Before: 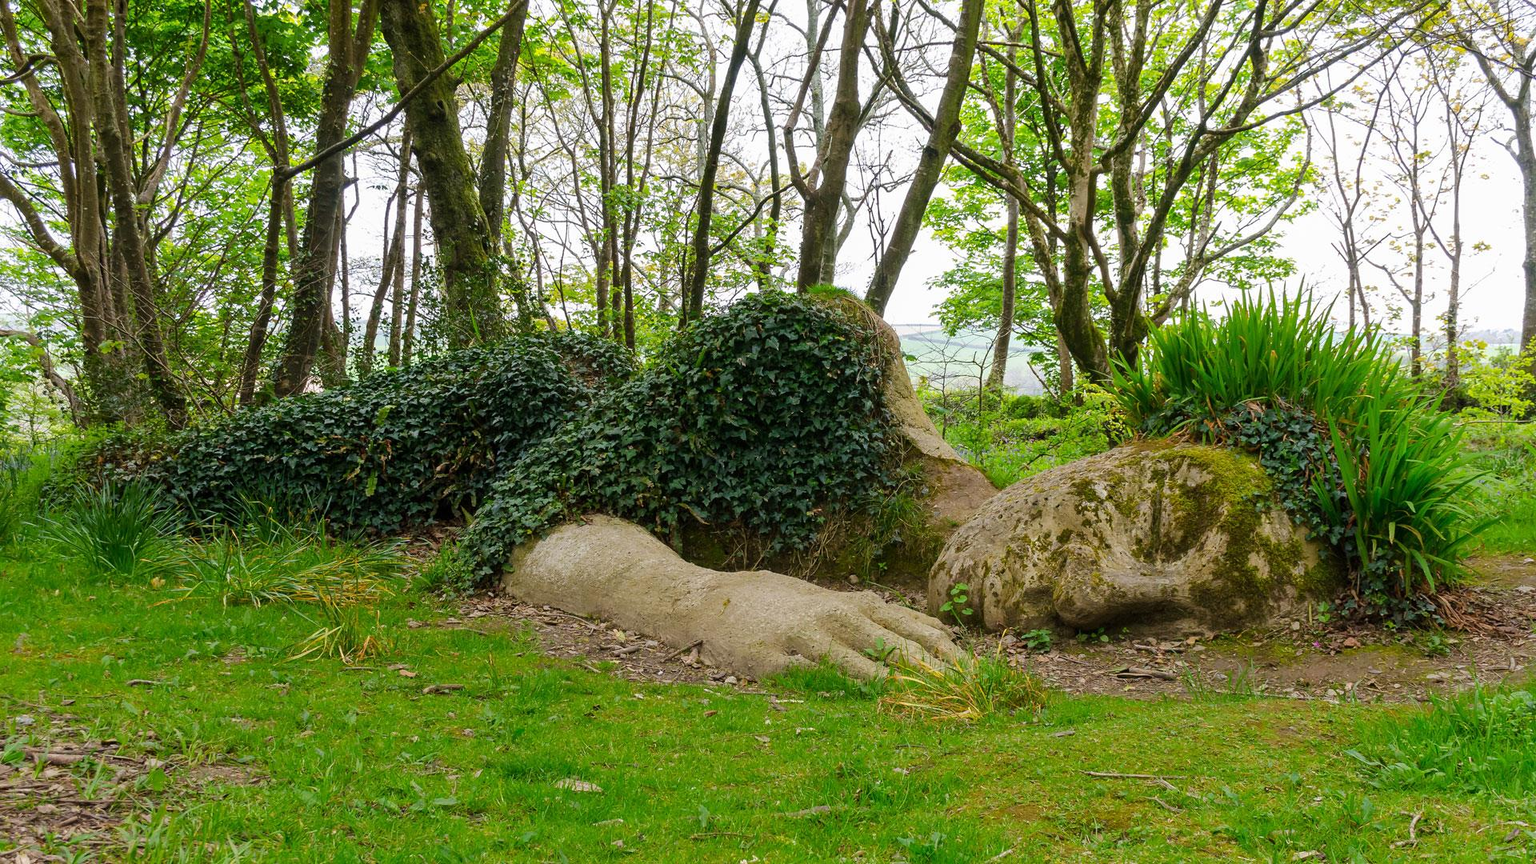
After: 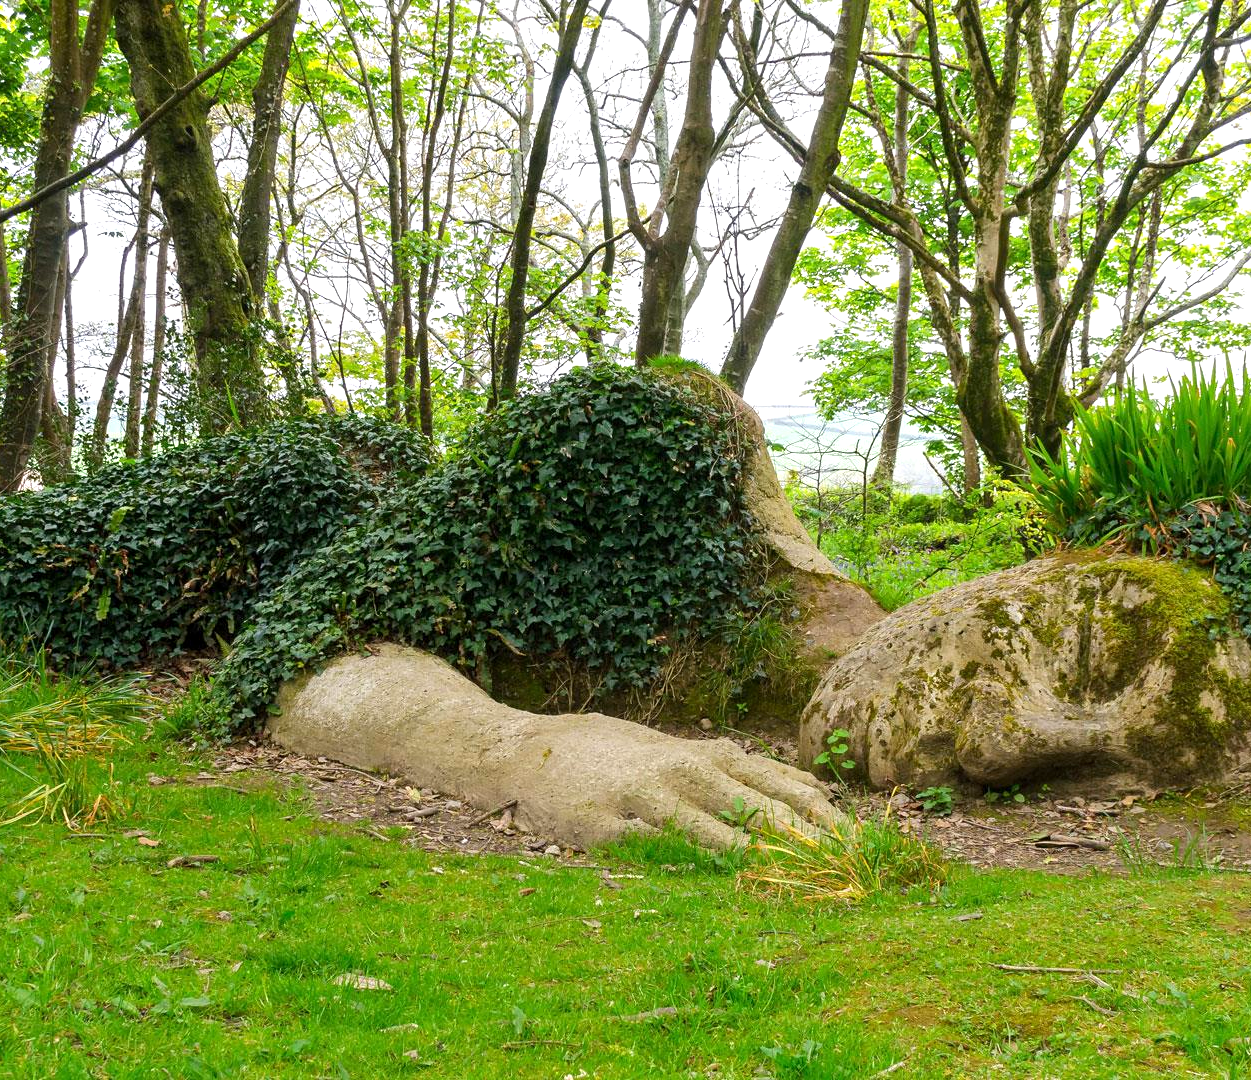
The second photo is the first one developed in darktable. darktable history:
crop and rotate: left 18.818%, right 16.012%
exposure: black level correction 0.001, exposure 0.499 EV, compensate exposure bias true, compensate highlight preservation false
